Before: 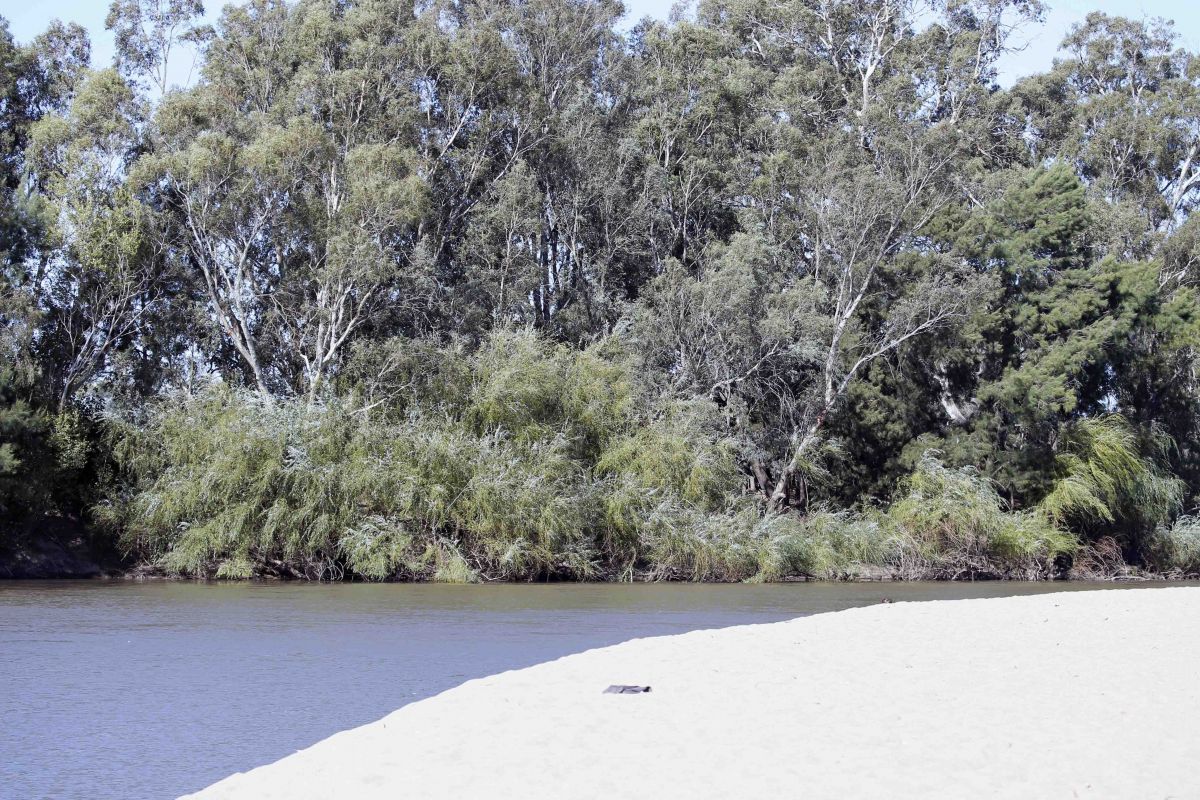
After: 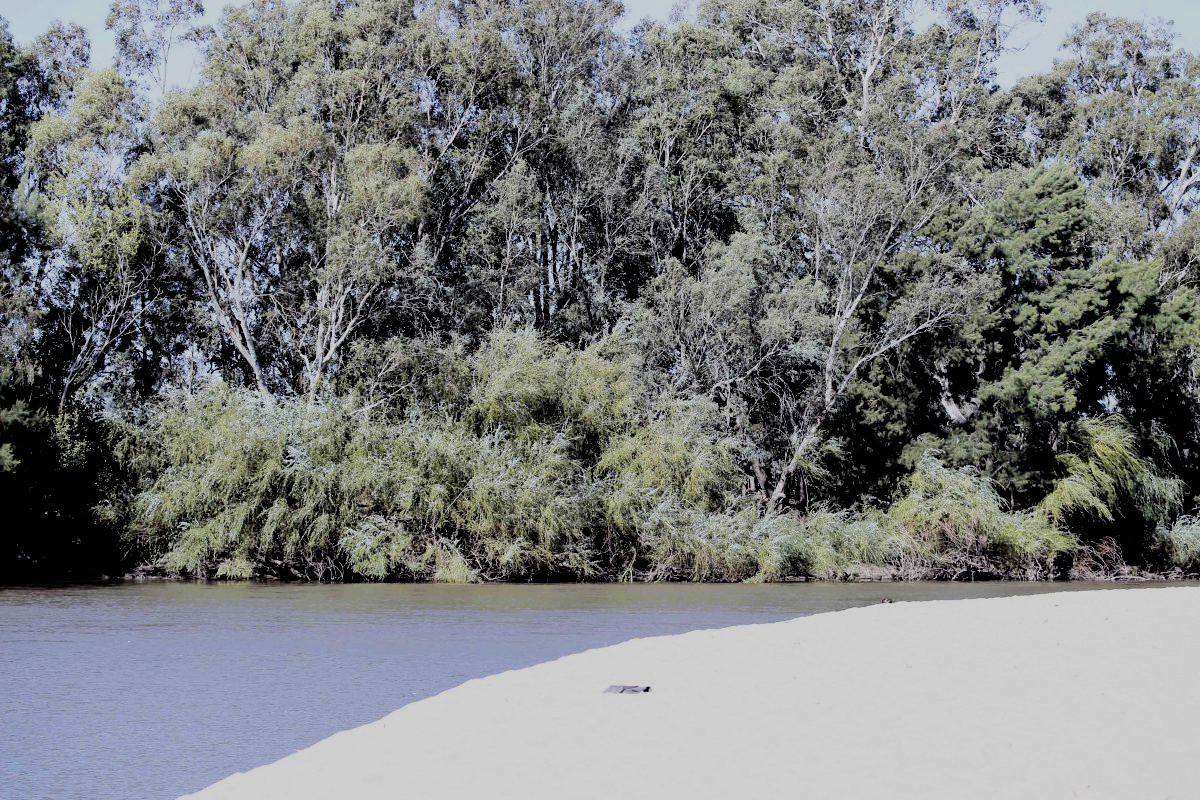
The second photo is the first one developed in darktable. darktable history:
filmic rgb: black relative exposure -3.11 EV, white relative exposure 7.04 EV, hardness 1.49, contrast 1.346, iterations of high-quality reconstruction 0
